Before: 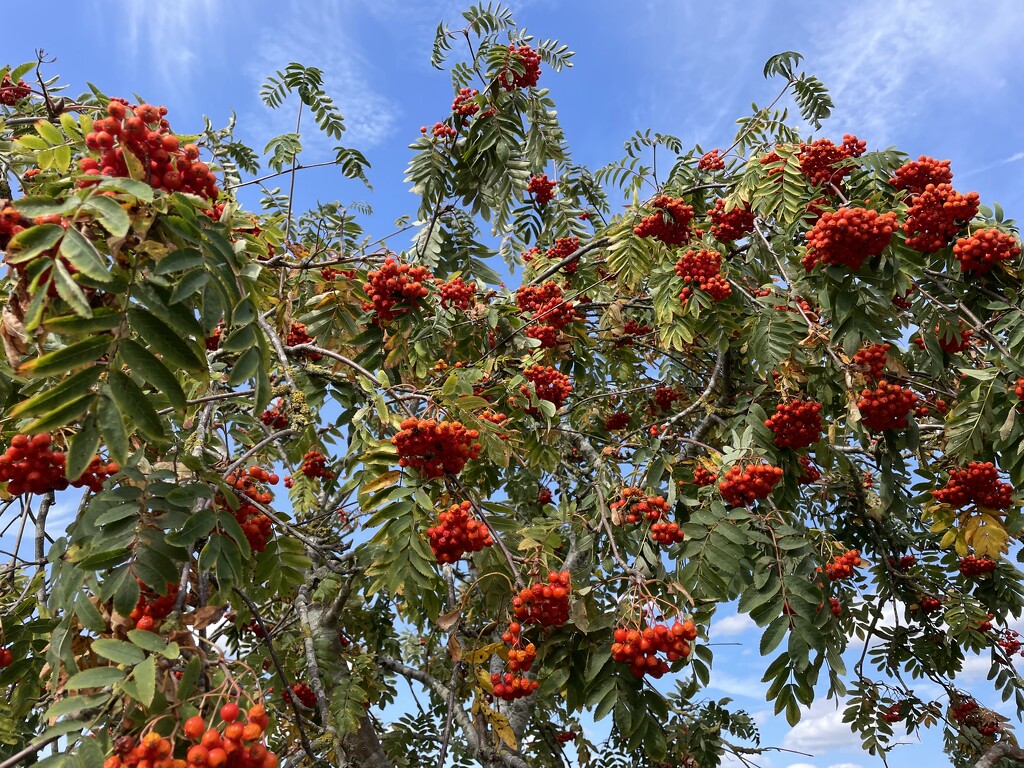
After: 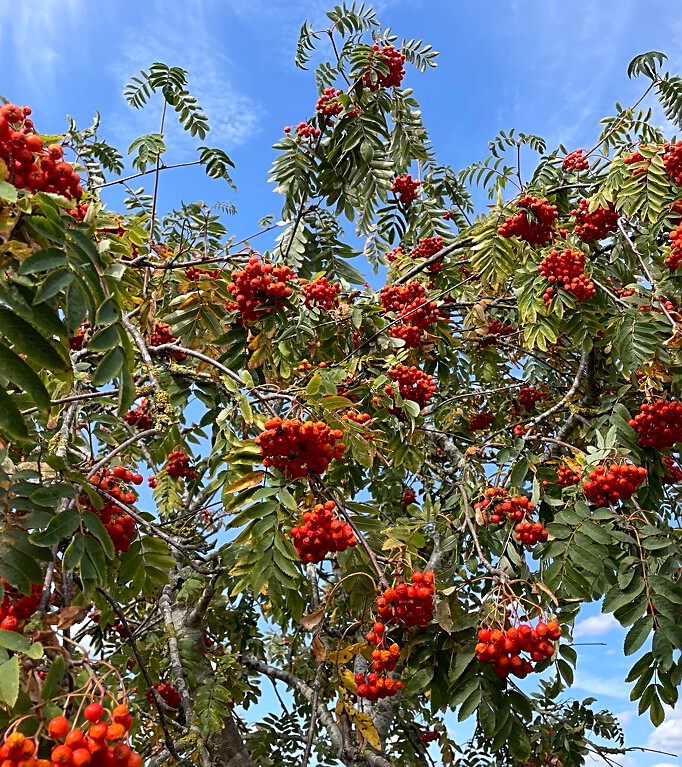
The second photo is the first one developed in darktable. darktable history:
crop and rotate: left 13.342%, right 19.991%
sharpen: on, module defaults
levels: levels [0, 0.492, 0.984]
